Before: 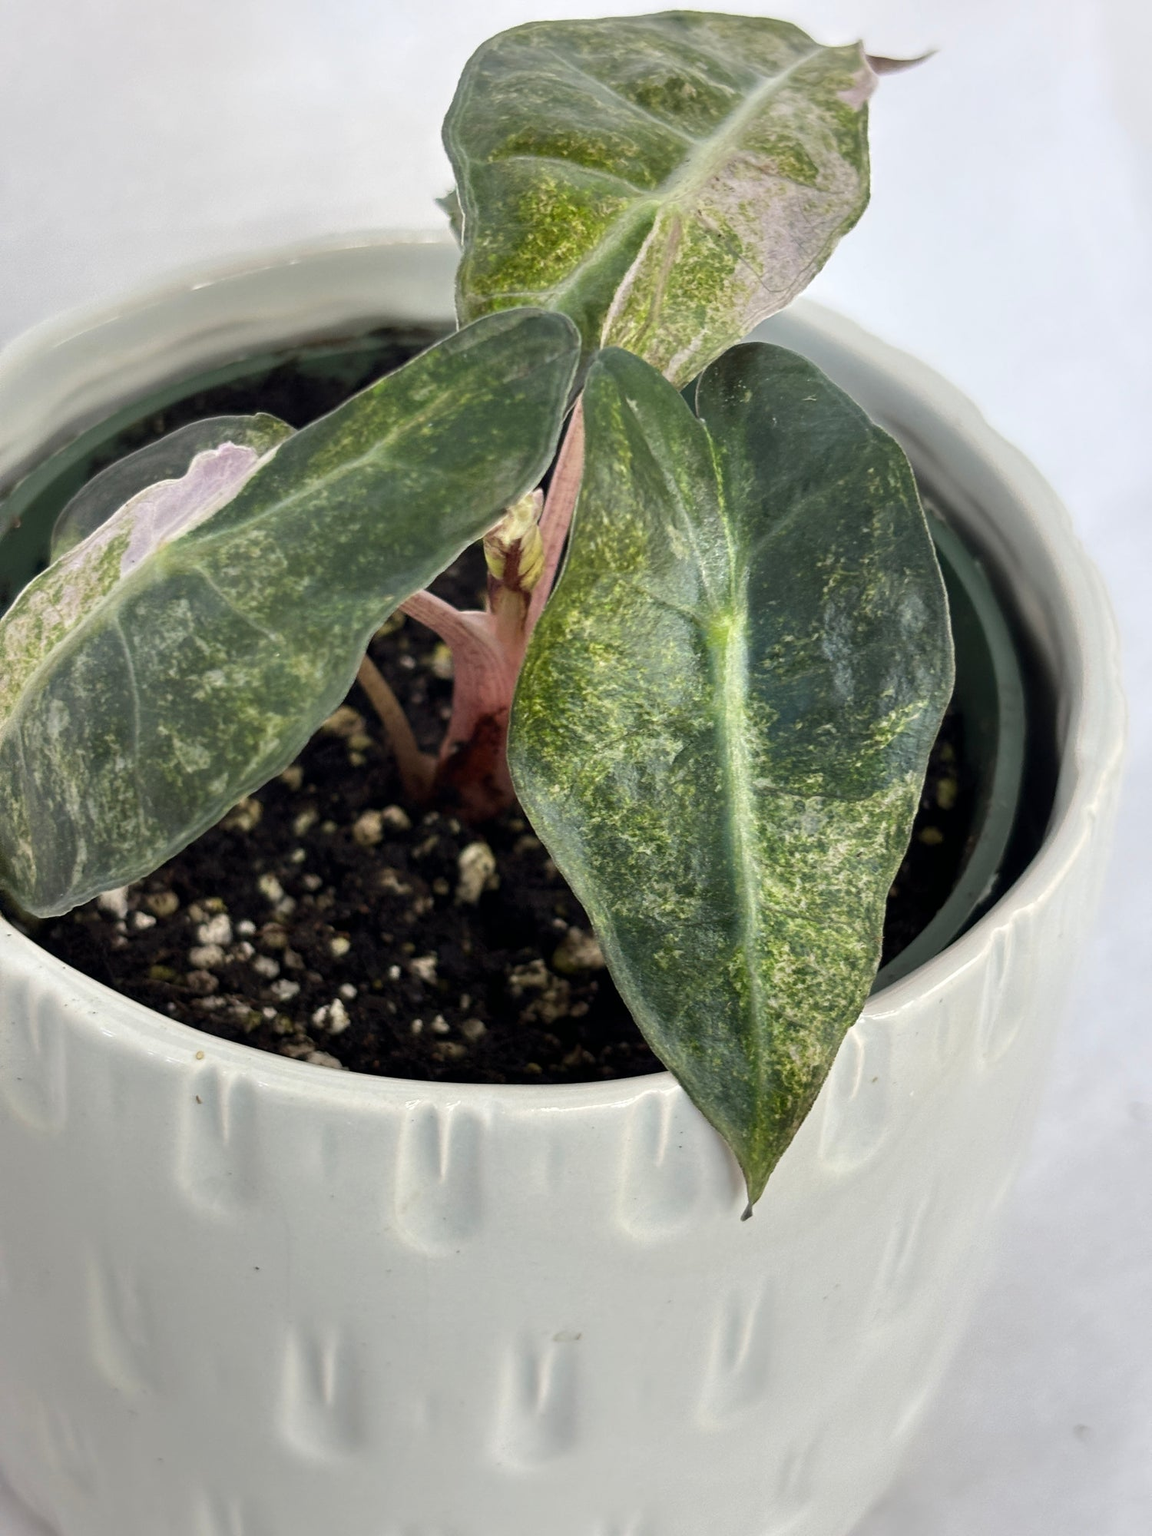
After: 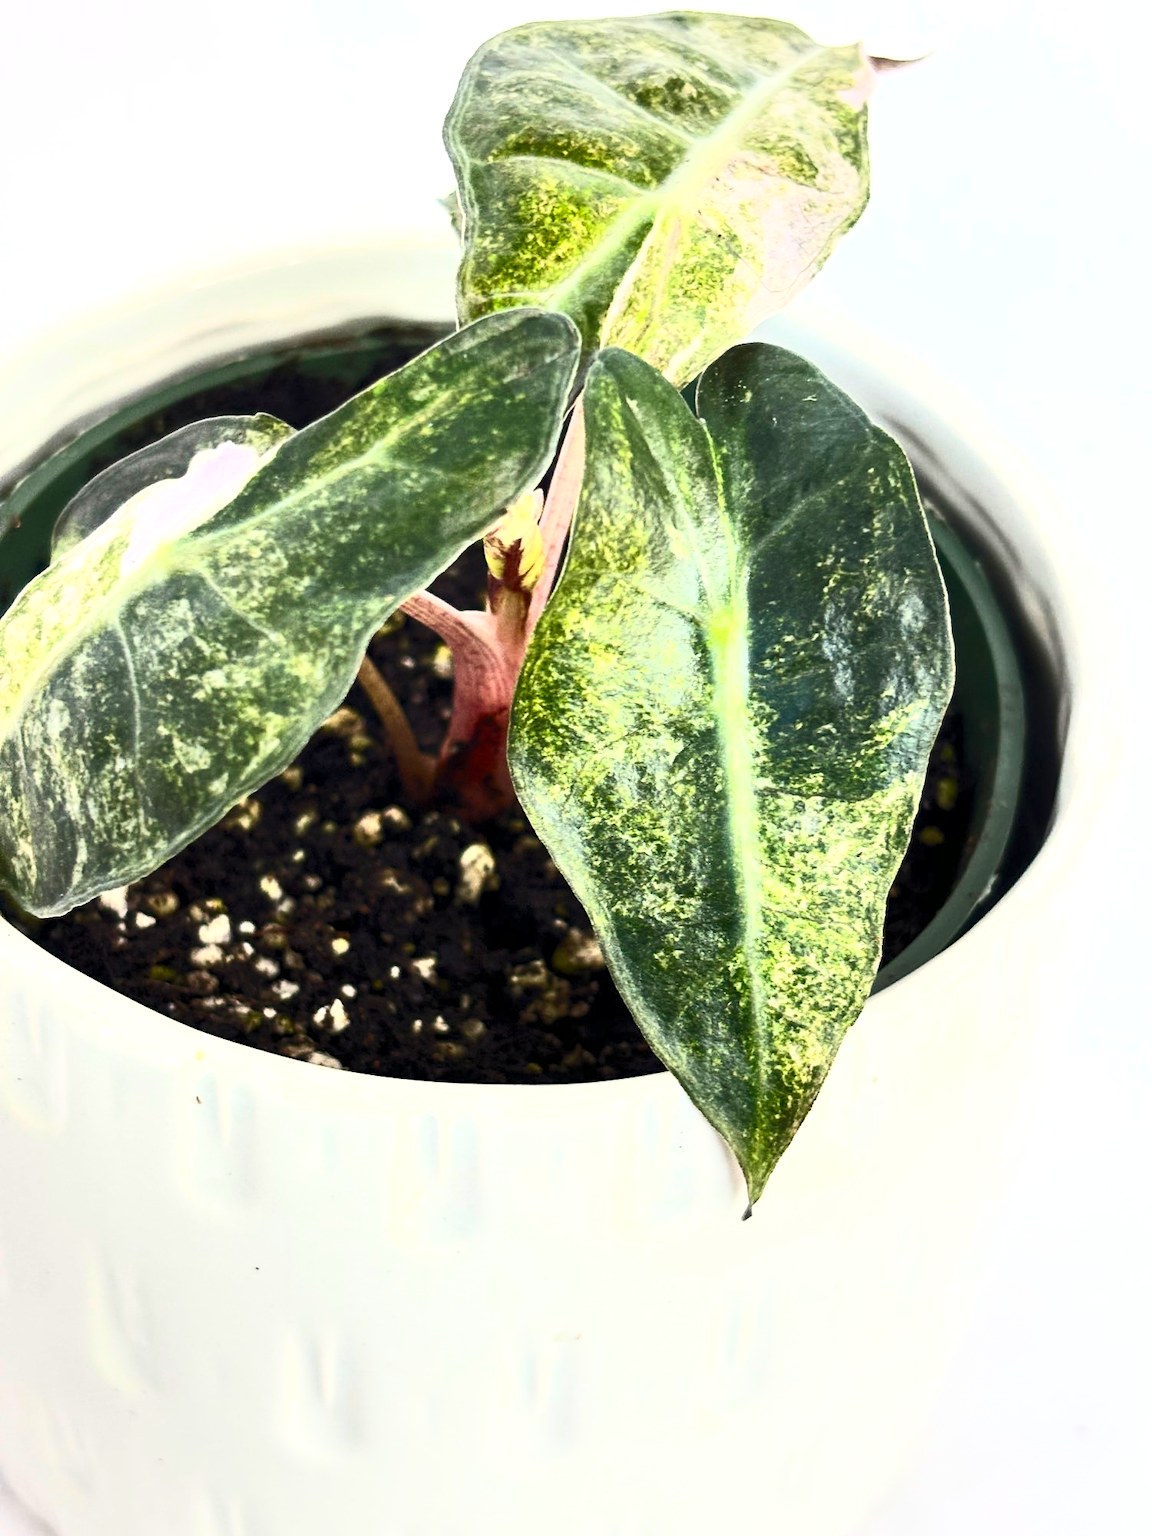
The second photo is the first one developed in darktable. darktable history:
contrast brightness saturation: contrast 0.818, brightness 0.585, saturation 0.587
tone equalizer: on, module defaults
local contrast: highlights 106%, shadows 102%, detail 120%, midtone range 0.2
